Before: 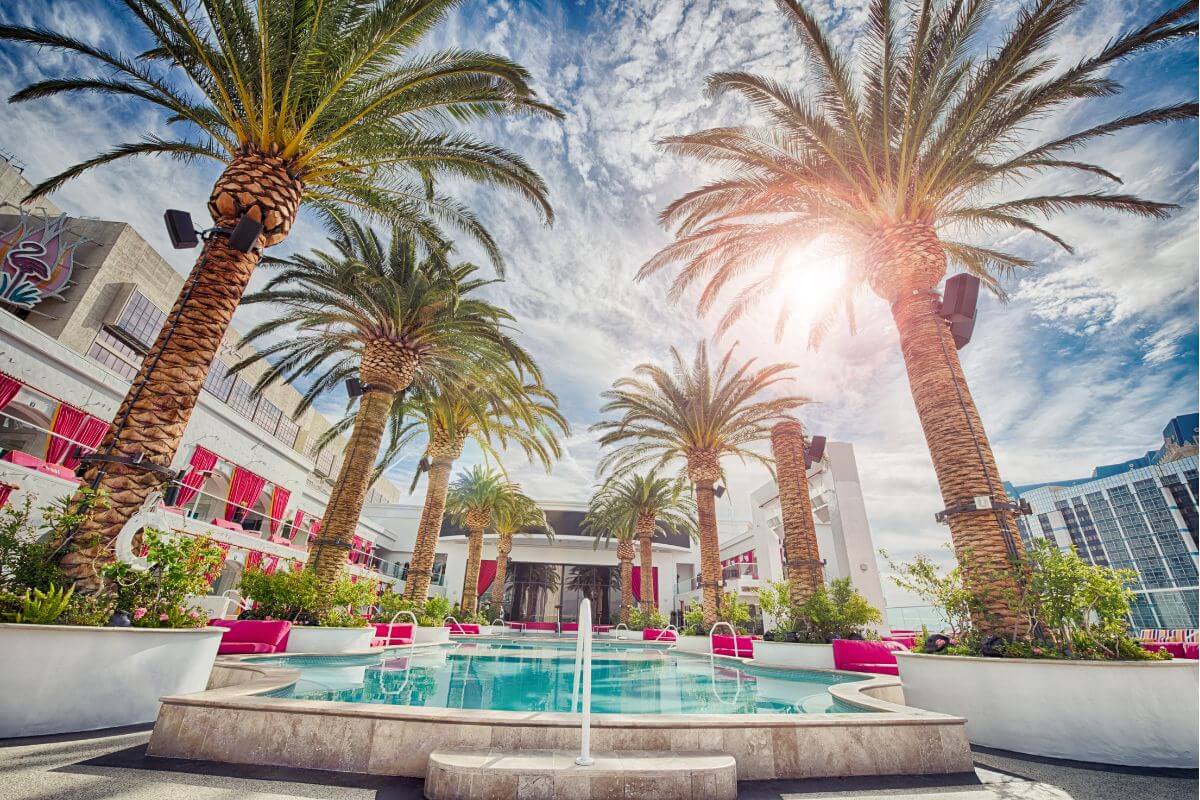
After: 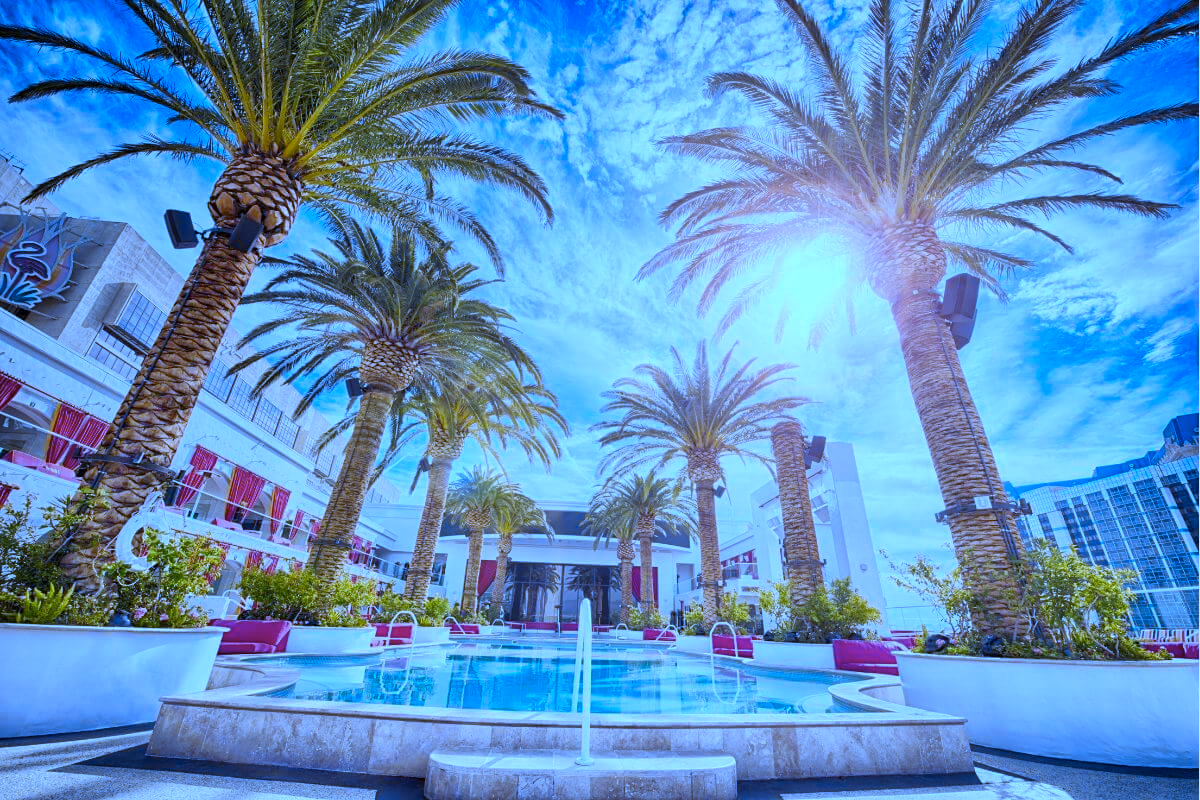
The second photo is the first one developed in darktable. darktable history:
white balance: red 0.766, blue 1.537
color contrast: green-magenta contrast 0.85, blue-yellow contrast 1.25, unbound 0
